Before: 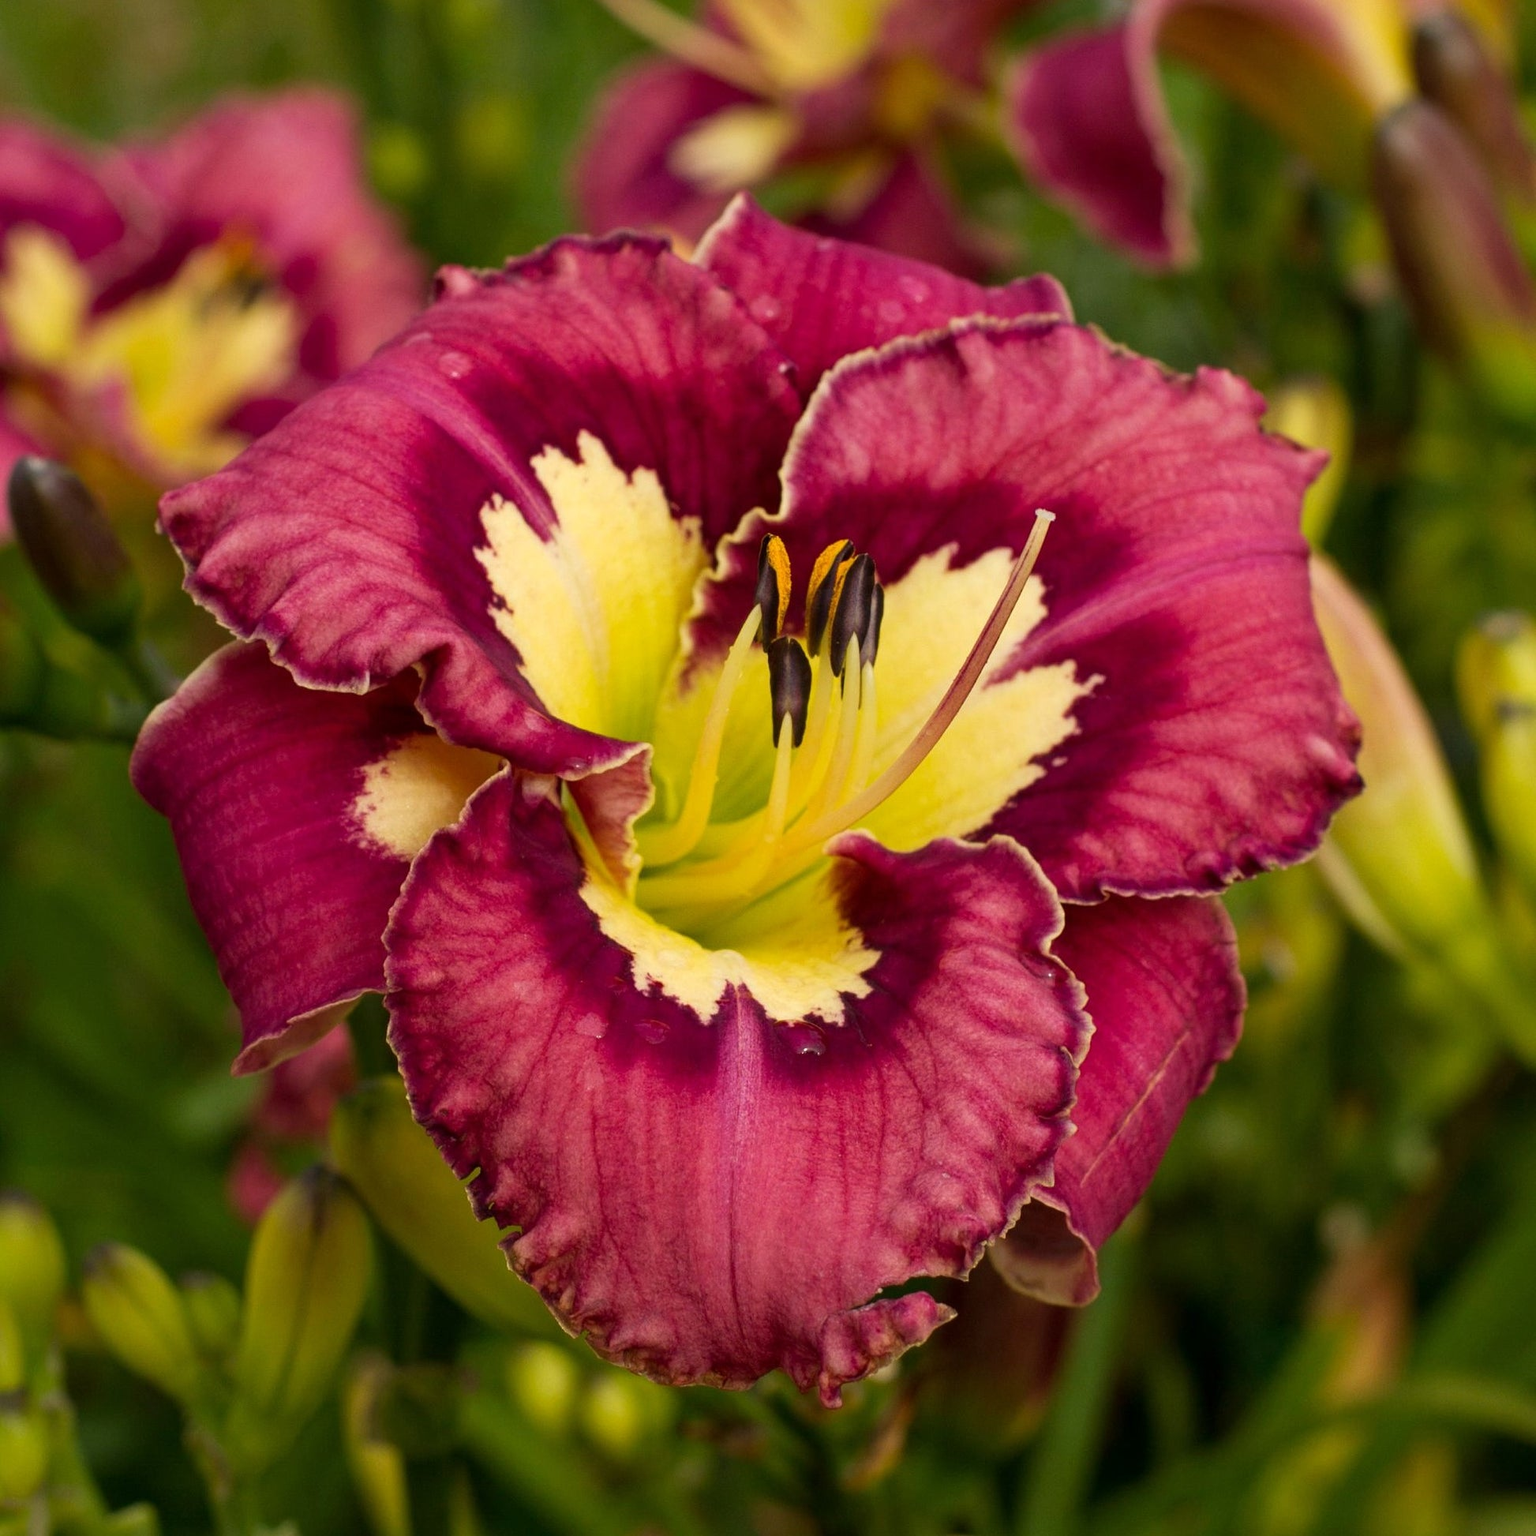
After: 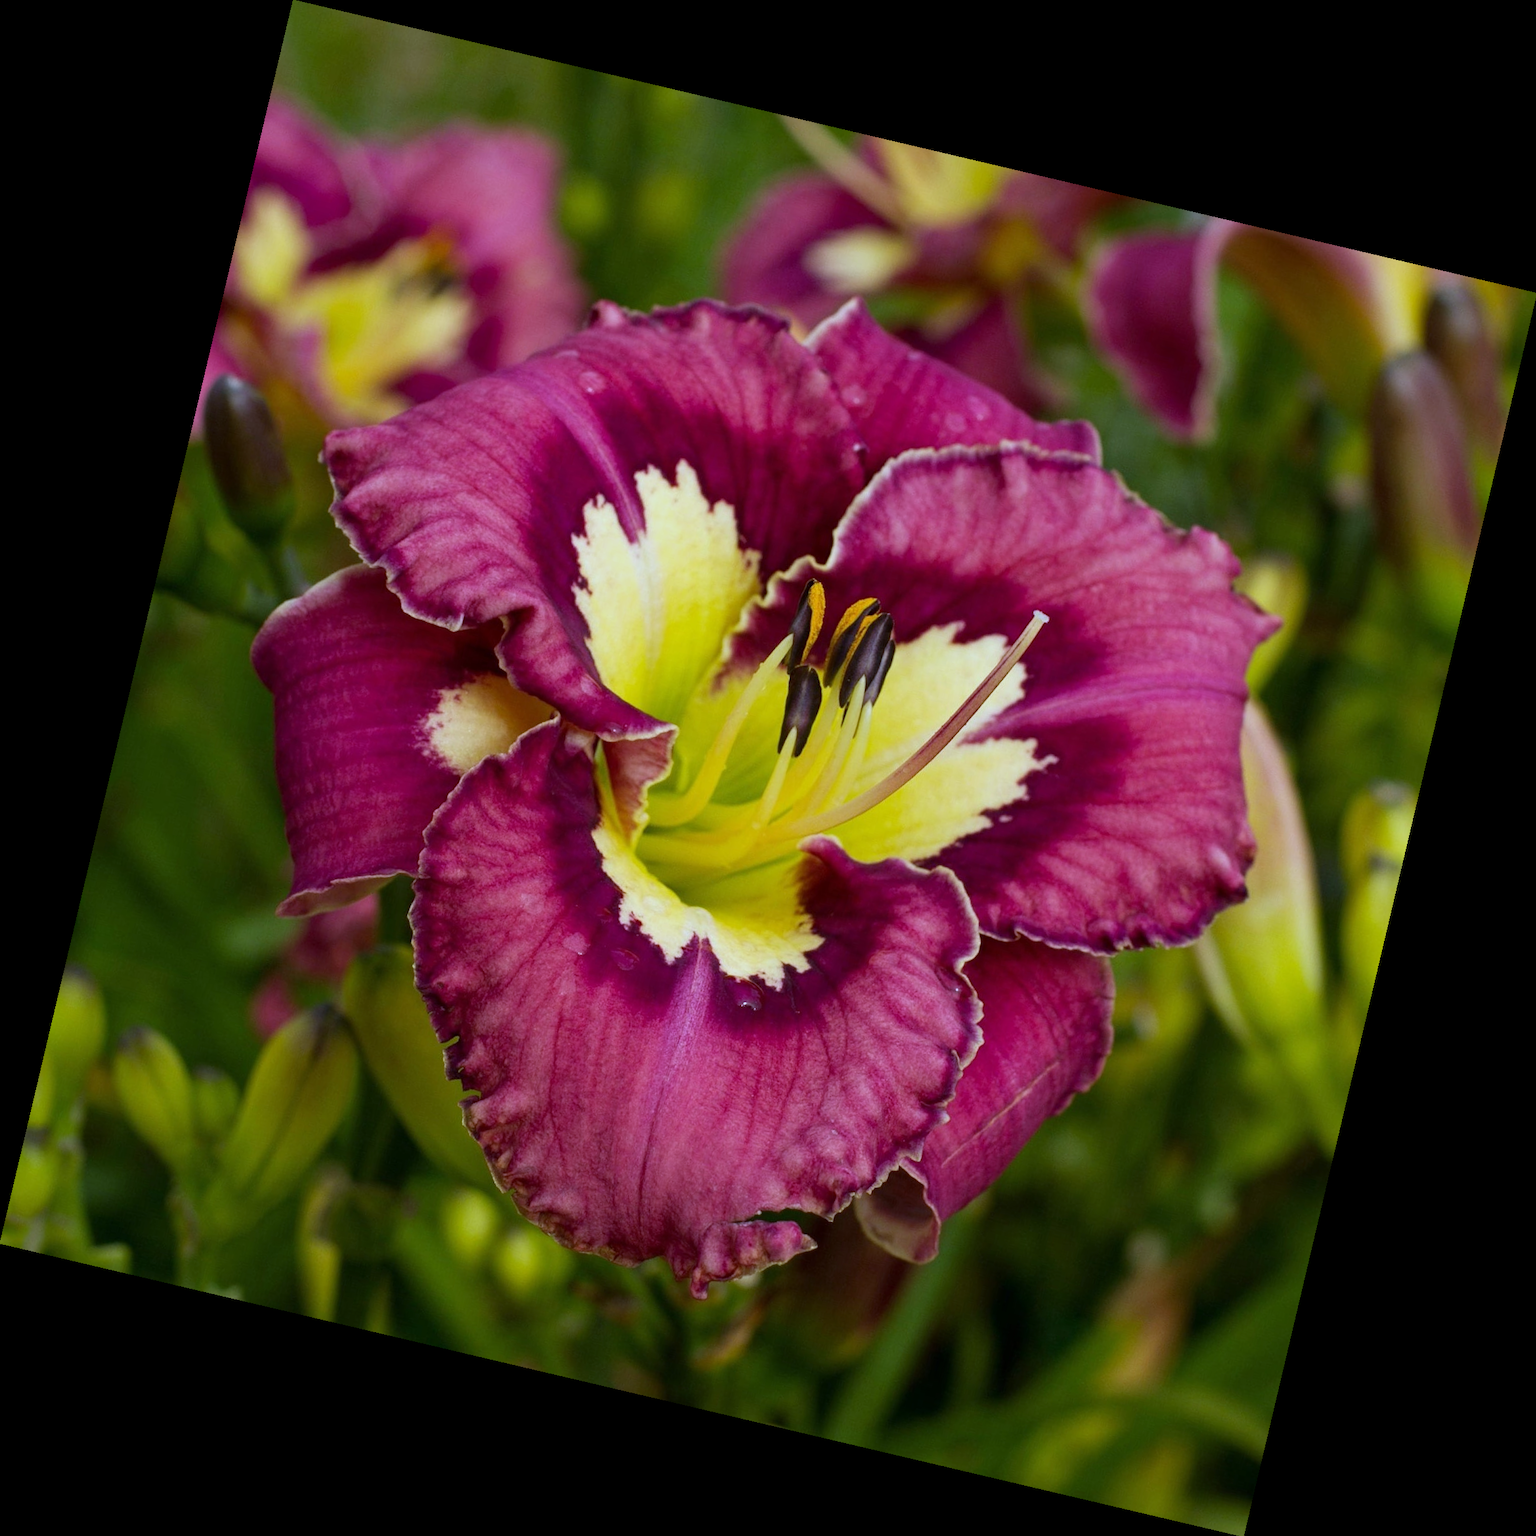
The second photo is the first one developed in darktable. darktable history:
rotate and perspective: rotation 13.27°, automatic cropping off
white balance: red 0.871, blue 1.249
